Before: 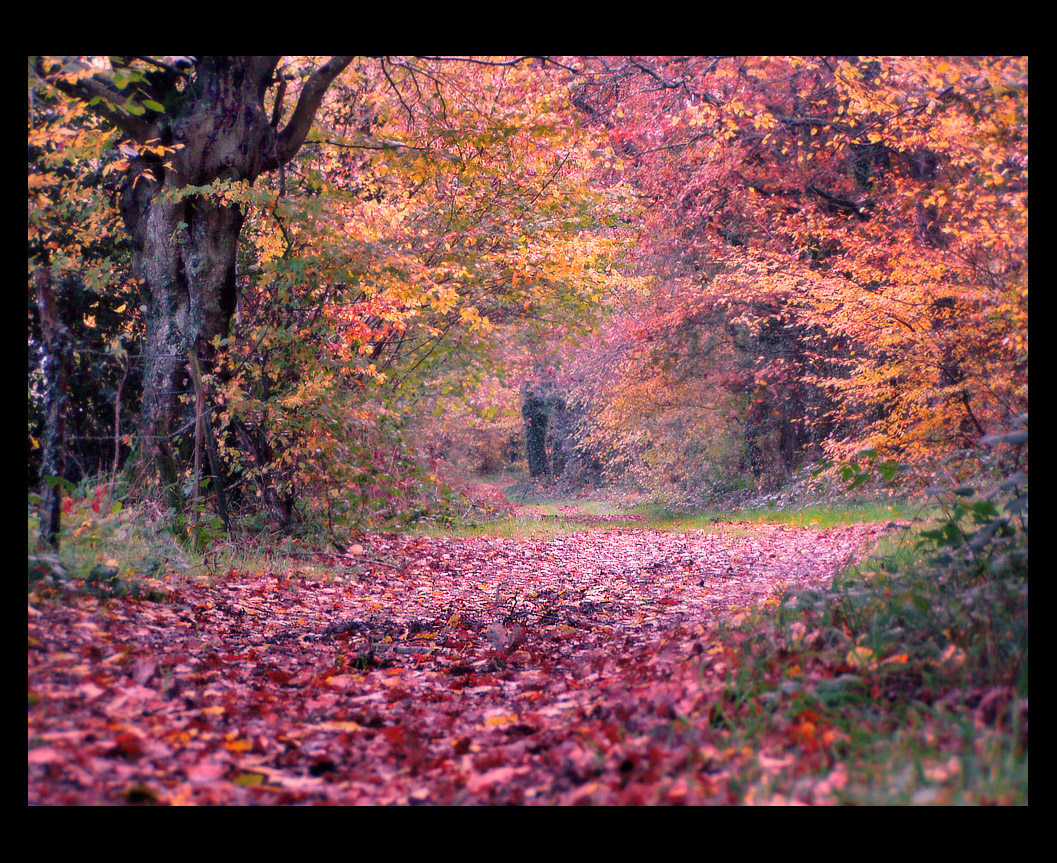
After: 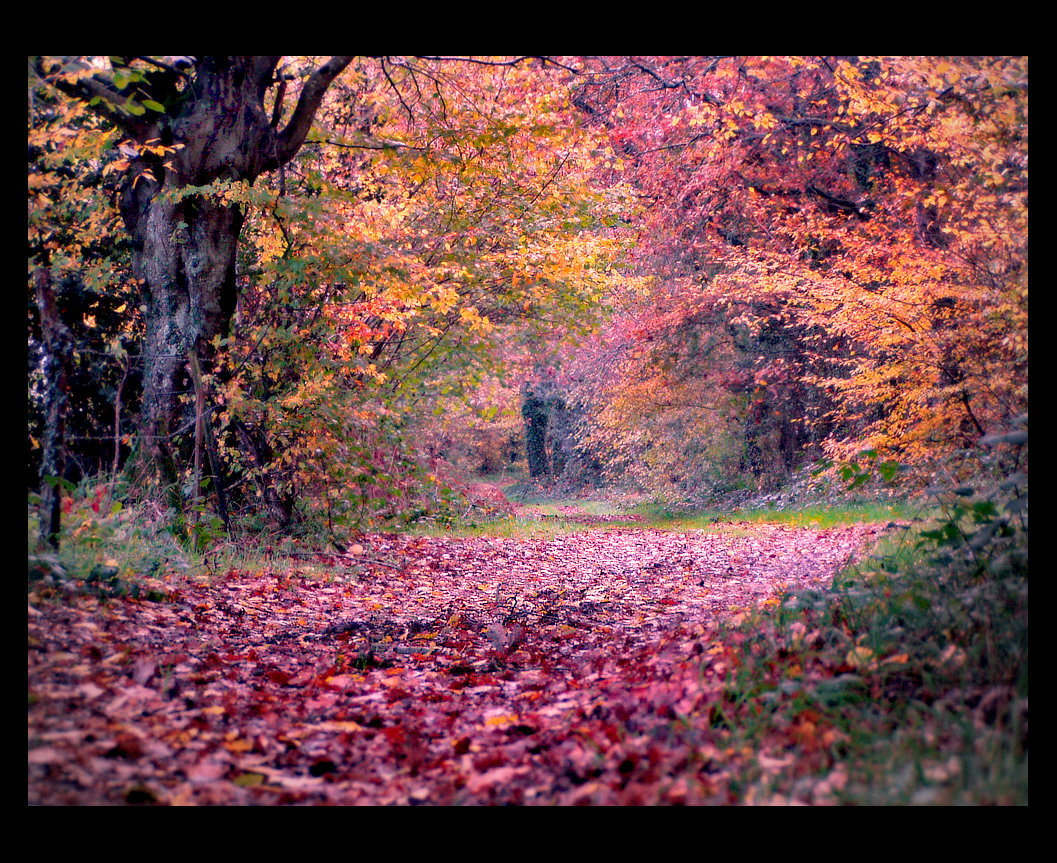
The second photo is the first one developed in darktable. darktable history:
haze removal: strength 0.28, distance 0.247, compatibility mode true, adaptive false
vignetting: center (-0.065, -0.315), unbound false
exposure: black level correction 0.008, exposure 0.095 EV, compensate exposure bias true, compensate highlight preservation false
